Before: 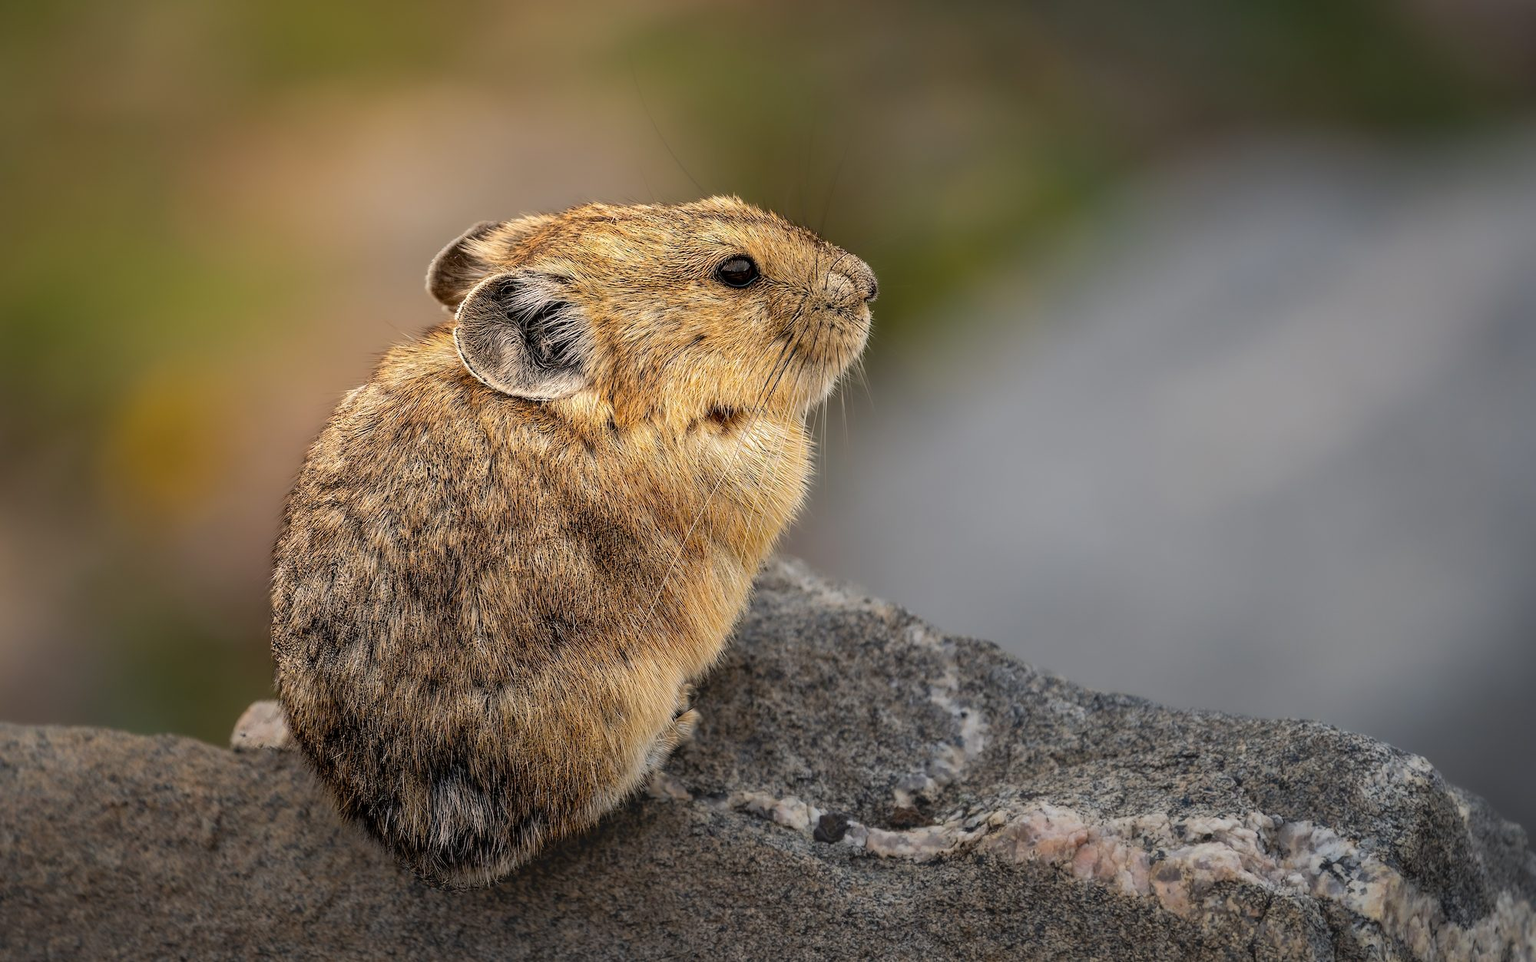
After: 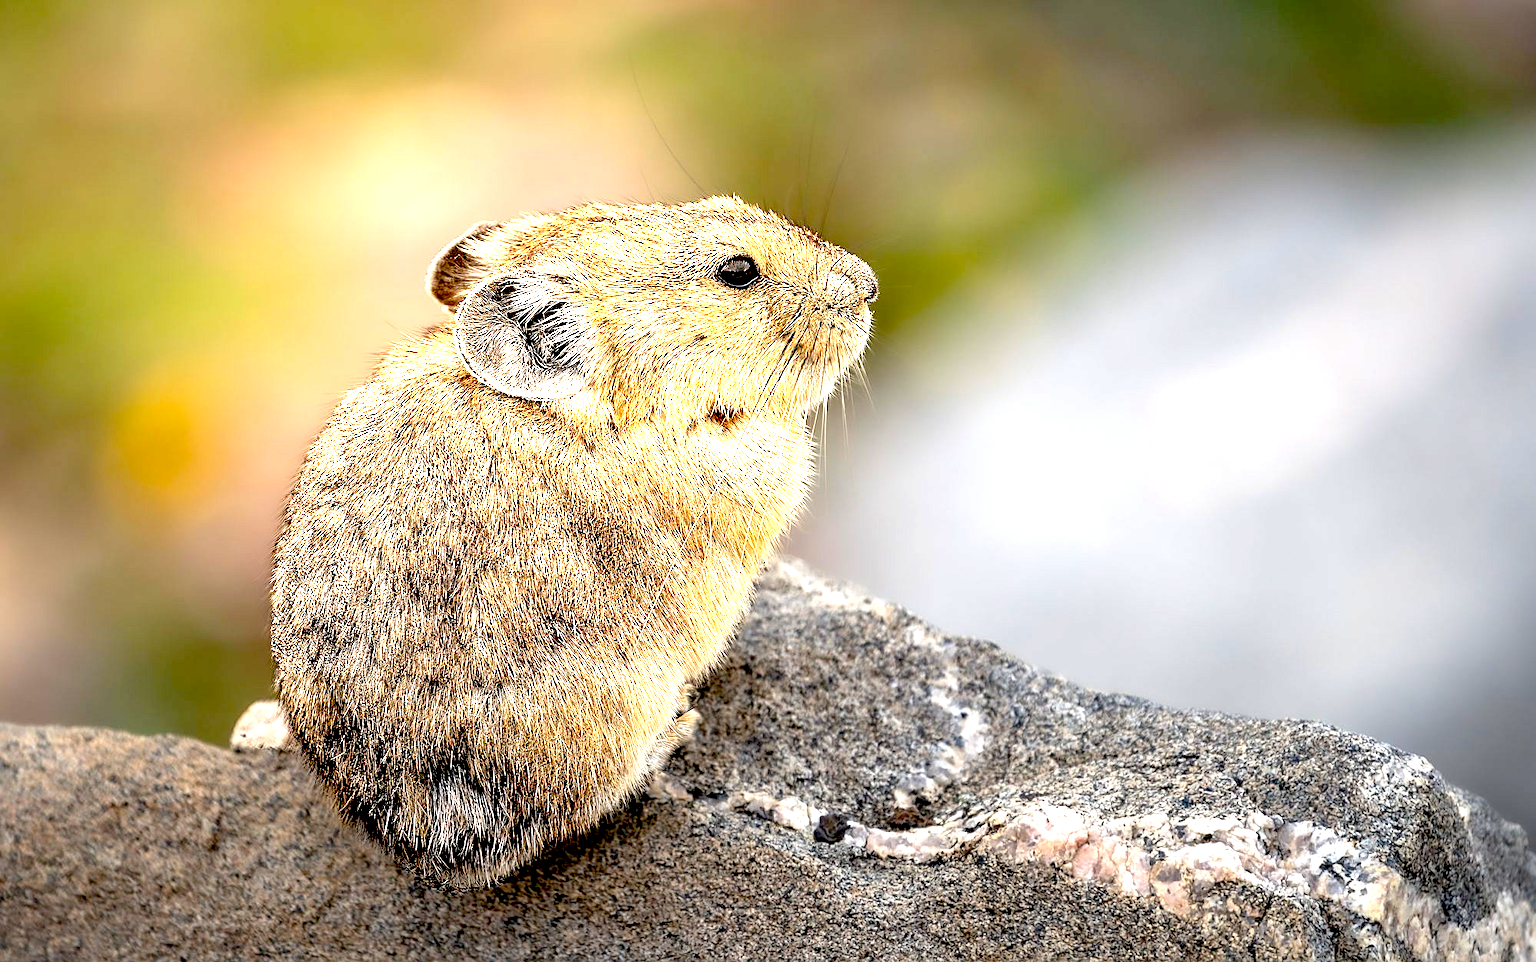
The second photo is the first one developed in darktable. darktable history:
exposure: black level correction 0.016, exposure 1.774 EV, compensate highlight preservation false
sharpen: on, module defaults
